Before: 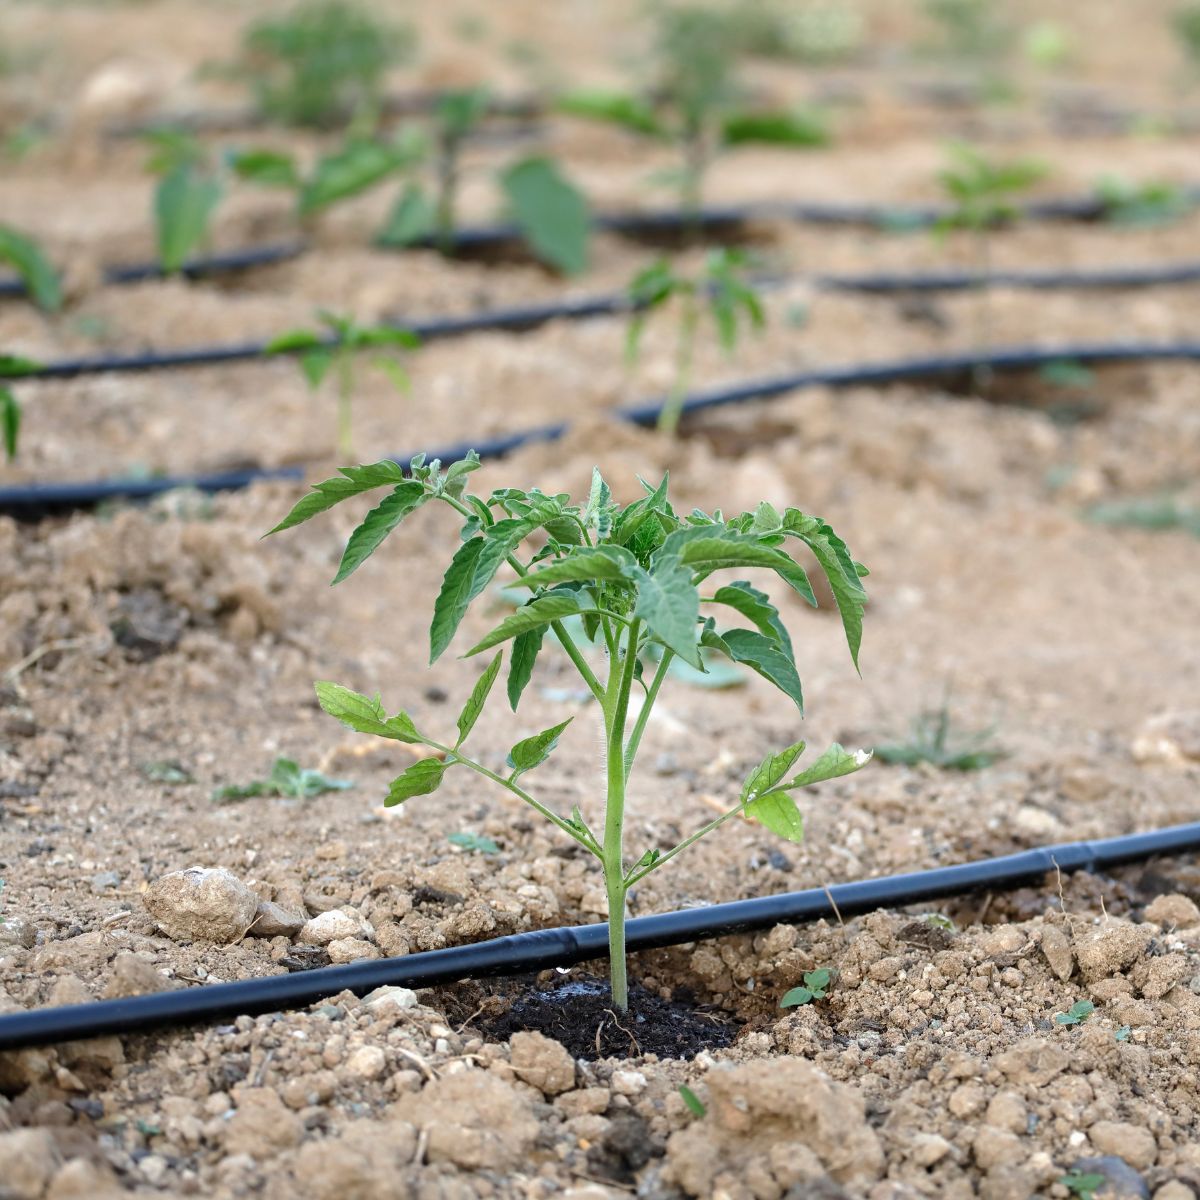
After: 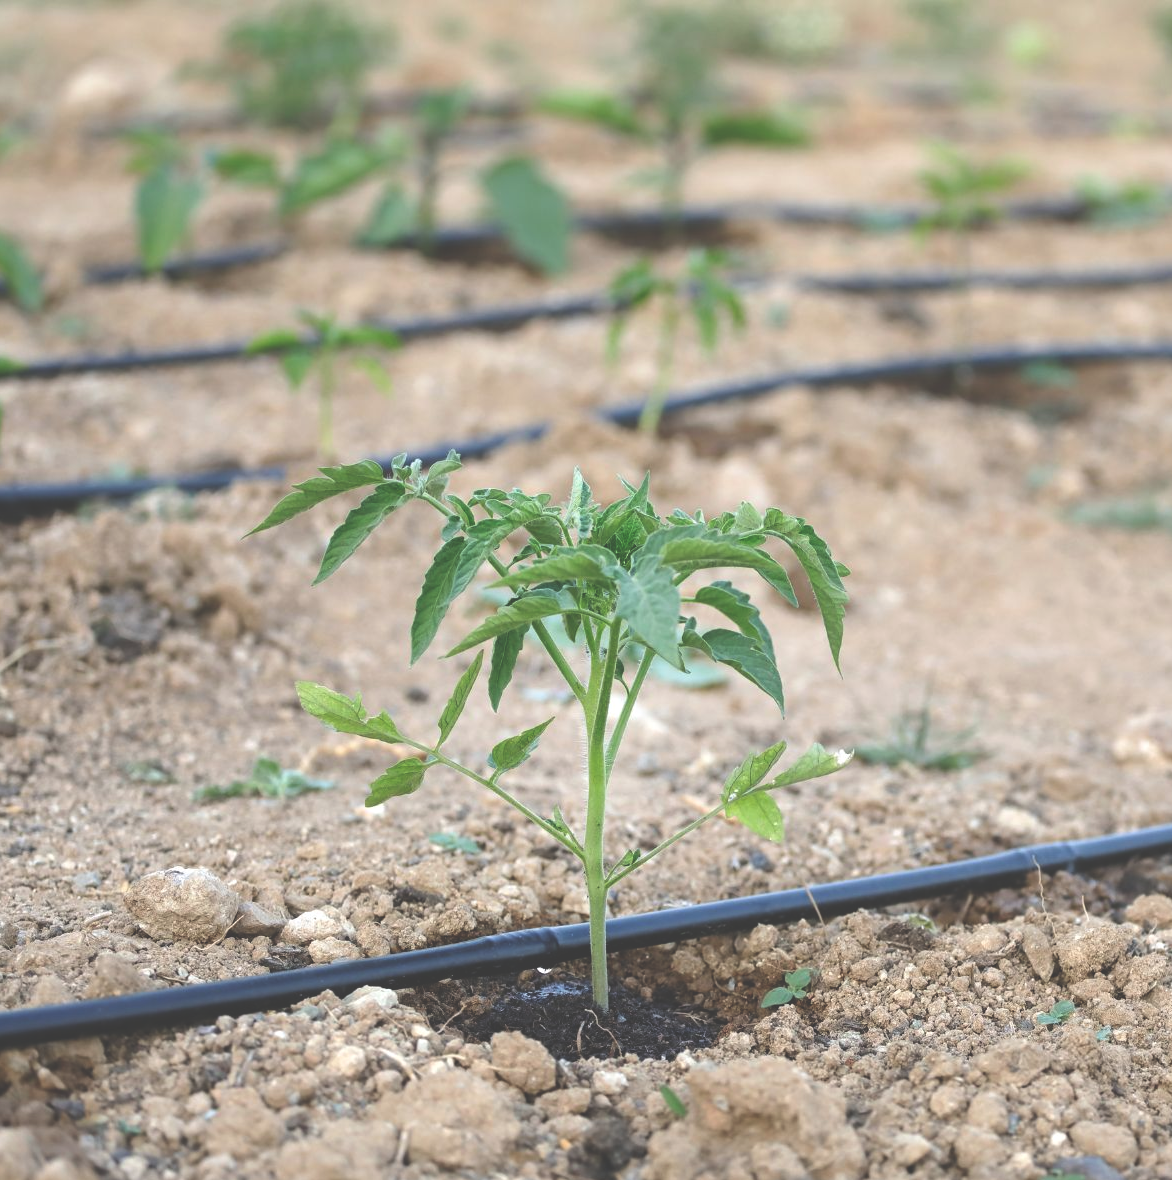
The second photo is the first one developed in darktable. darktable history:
crop and rotate: left 1.585%, right 0.679%, bottom 1.612%
exposure: black level correction -0.042, exposure 0.062 EV, compensate highlight preservation false
